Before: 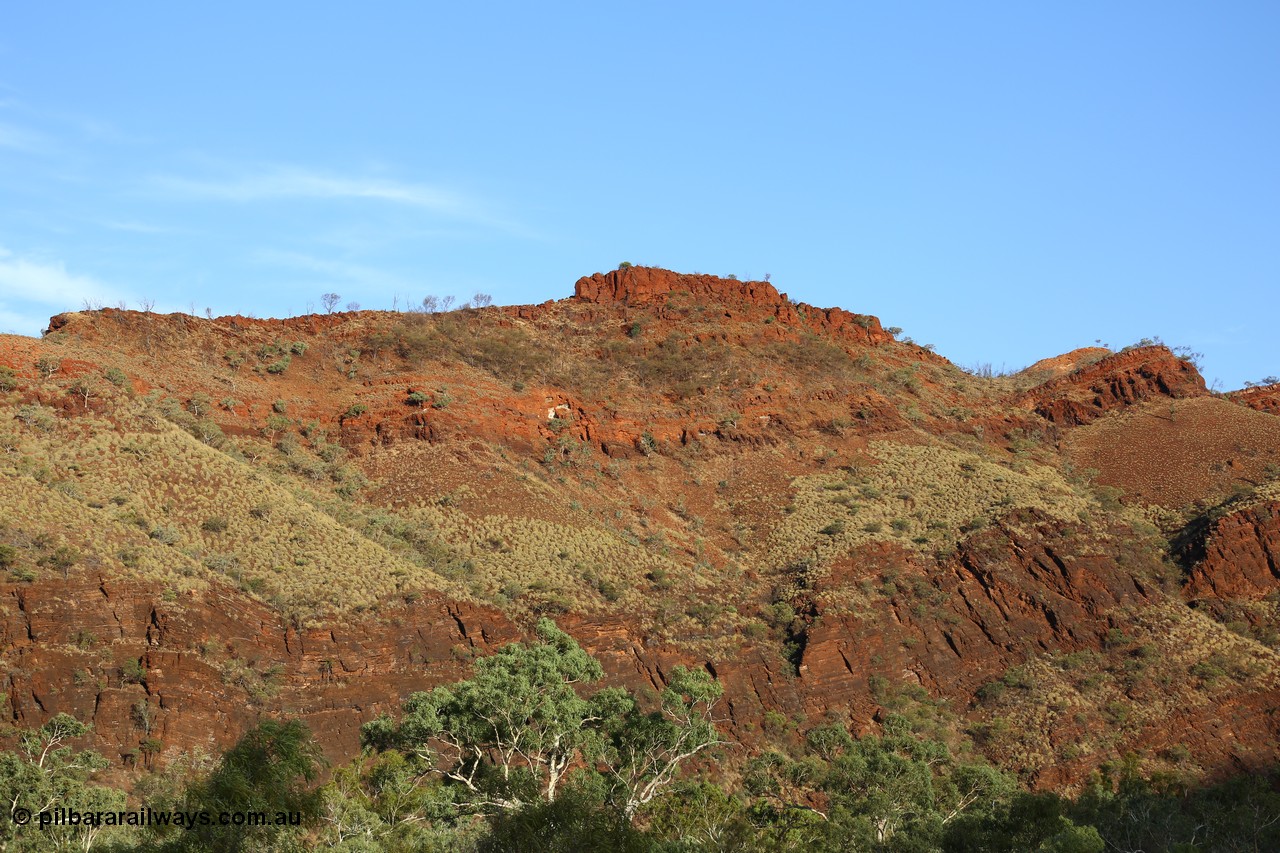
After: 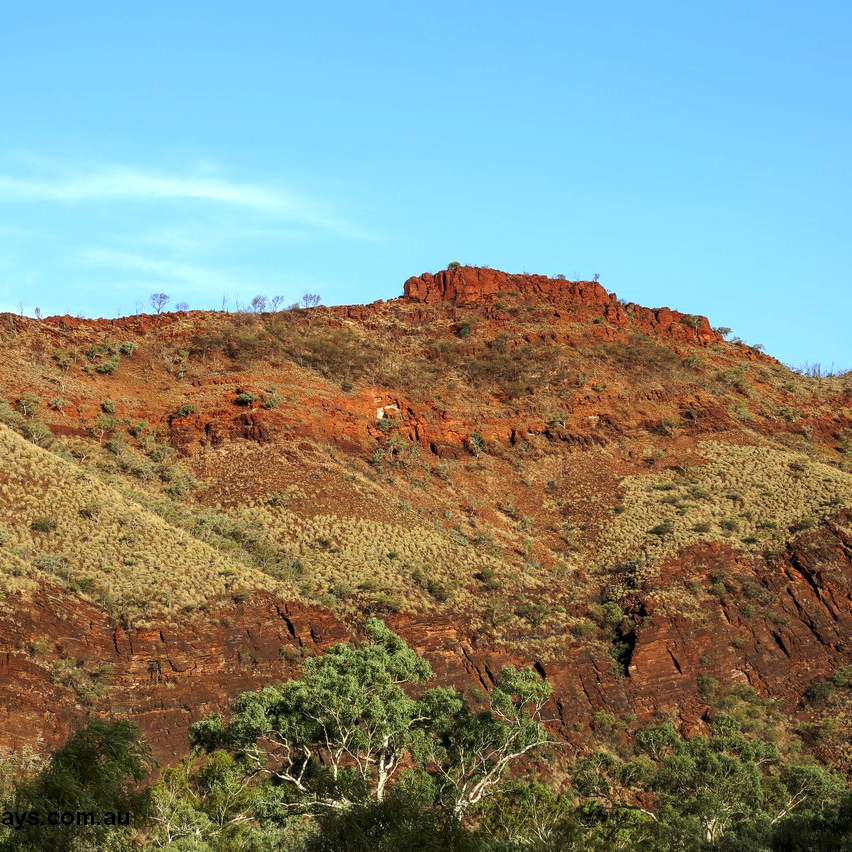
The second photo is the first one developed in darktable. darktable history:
local contrast: on, module defaults
crop and rotate: left 13.433%, right 19.927%
exposure: black level correction 0.001, exposure 0.3 EV, compensate highlight preservation false
tone curve: curves: ch0 [(0, 0) (0.003, 0.002) (0.011, 0.009) (0.025, 0.02) (0.044, 0.035) (0.069, 0.055) (0.1, 0.08) (0.136, 0.109) (0.177, 0.142) (0.224, 0.179) (0.277, 0.222) (0.335, 0.268) (0.399, 0.329) (0.468, 0.409) (0.543, 0.495) (0.623, 0.579) (0.709, 0.669) (0.801, 0.767) (0.898, 0.885) (1, 1)], preserve colors none
